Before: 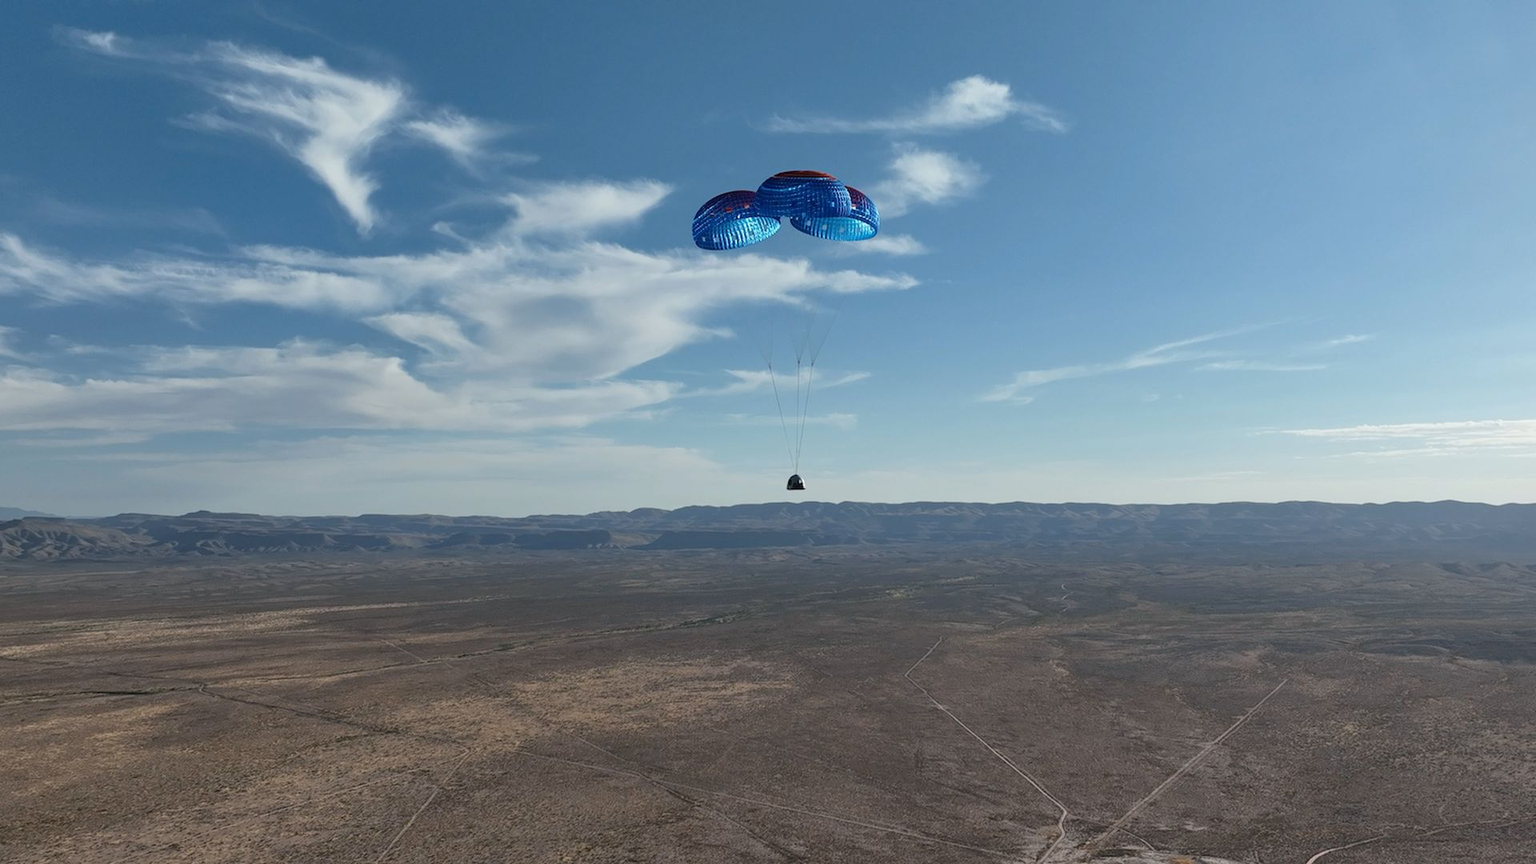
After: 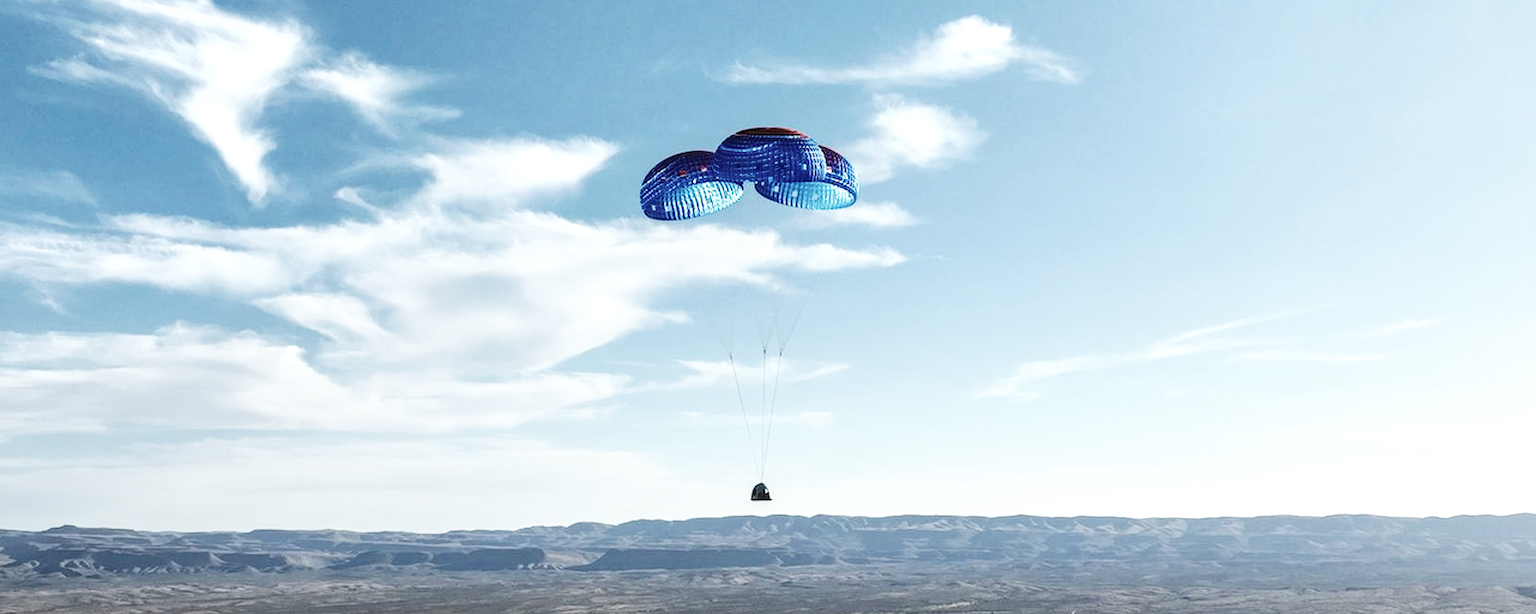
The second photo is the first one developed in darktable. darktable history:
crop and rotate: left 9.436%, top 7.22%, right 5.04%, bottom 31.873%
contrast brightness saturation: contrast 0.101, saturation -0.287
local contrast: on, module defaults
base curve: curves: ch0 [(0, 0) (0.007, 0.004) (0.027, 0.03) (0.046, 0.07) (0.207, 0.54) (0.442, 0.872) (0.673, 0.972) (1, 1)], preserve colors none
